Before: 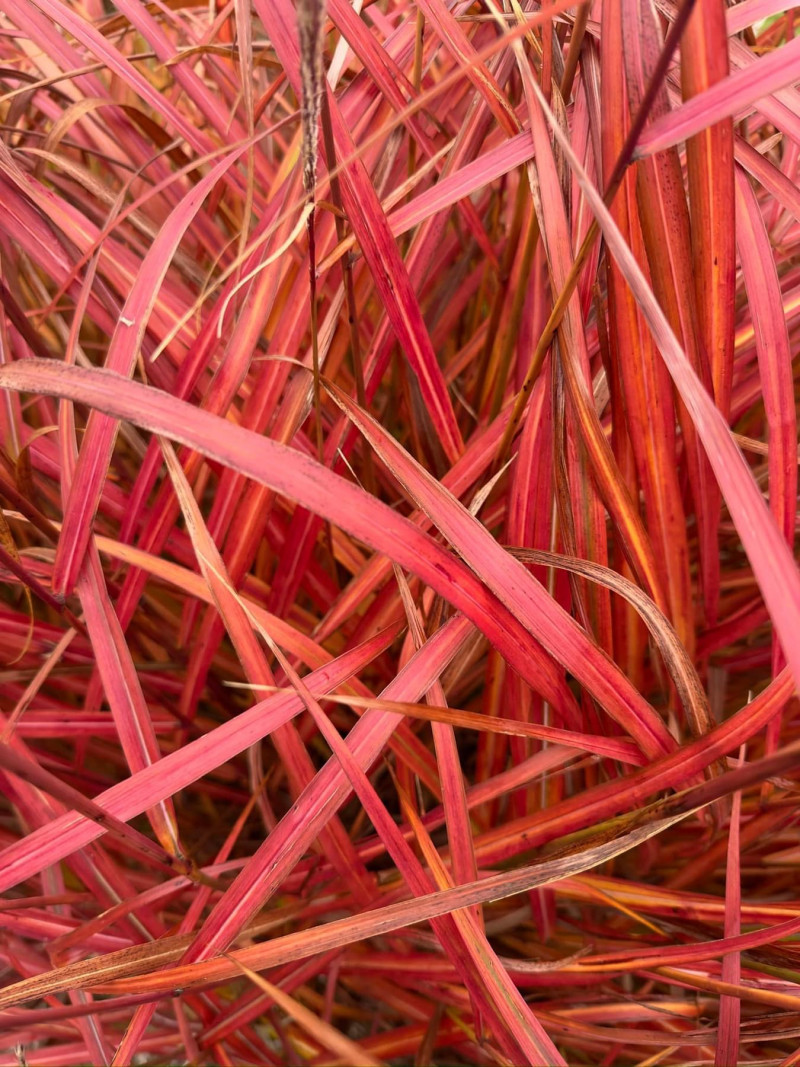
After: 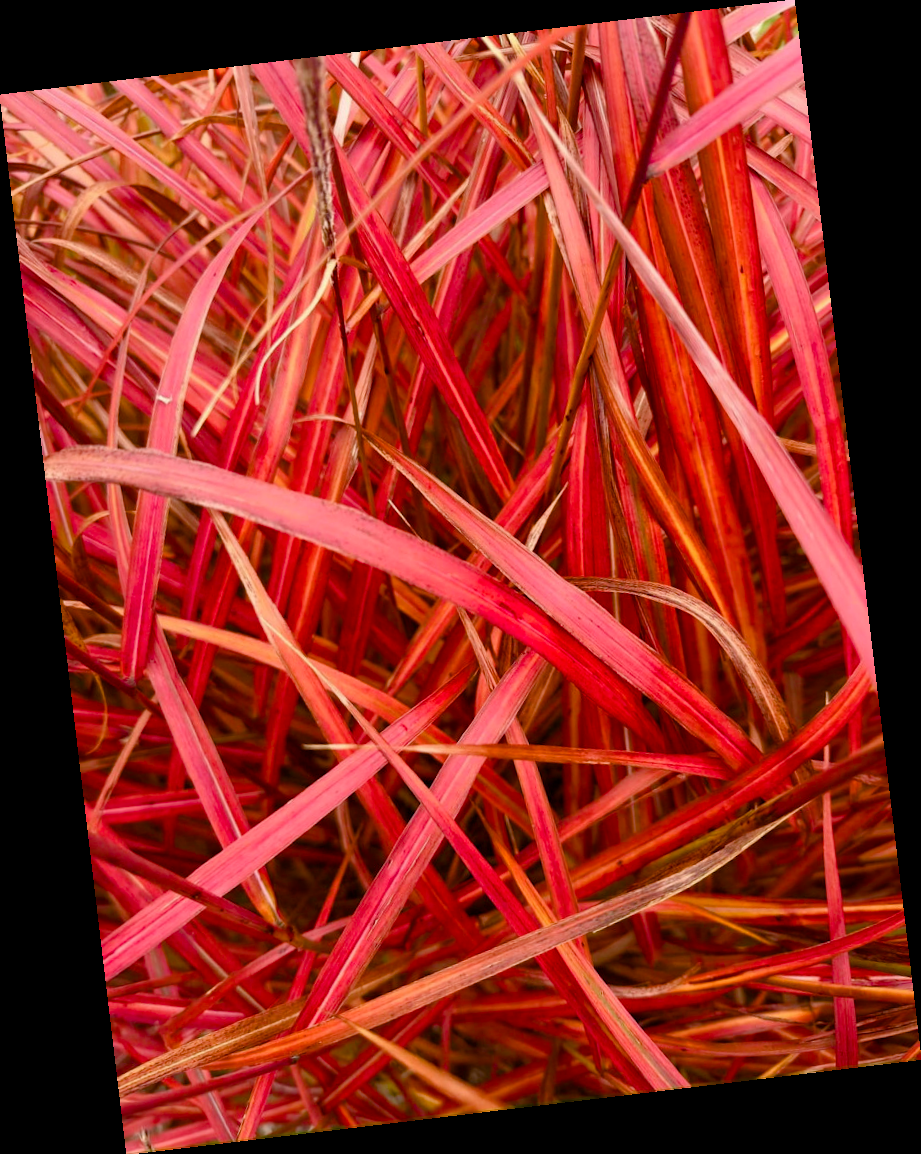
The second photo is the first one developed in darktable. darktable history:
color balance rgb: perceptual saturation grading › global saturation 20%, perceptual saturation grading › highlights -25%, perceptual saturation grading › shadows 50%
rotate and perspective: rotation -6.83°, automatic cropping off
